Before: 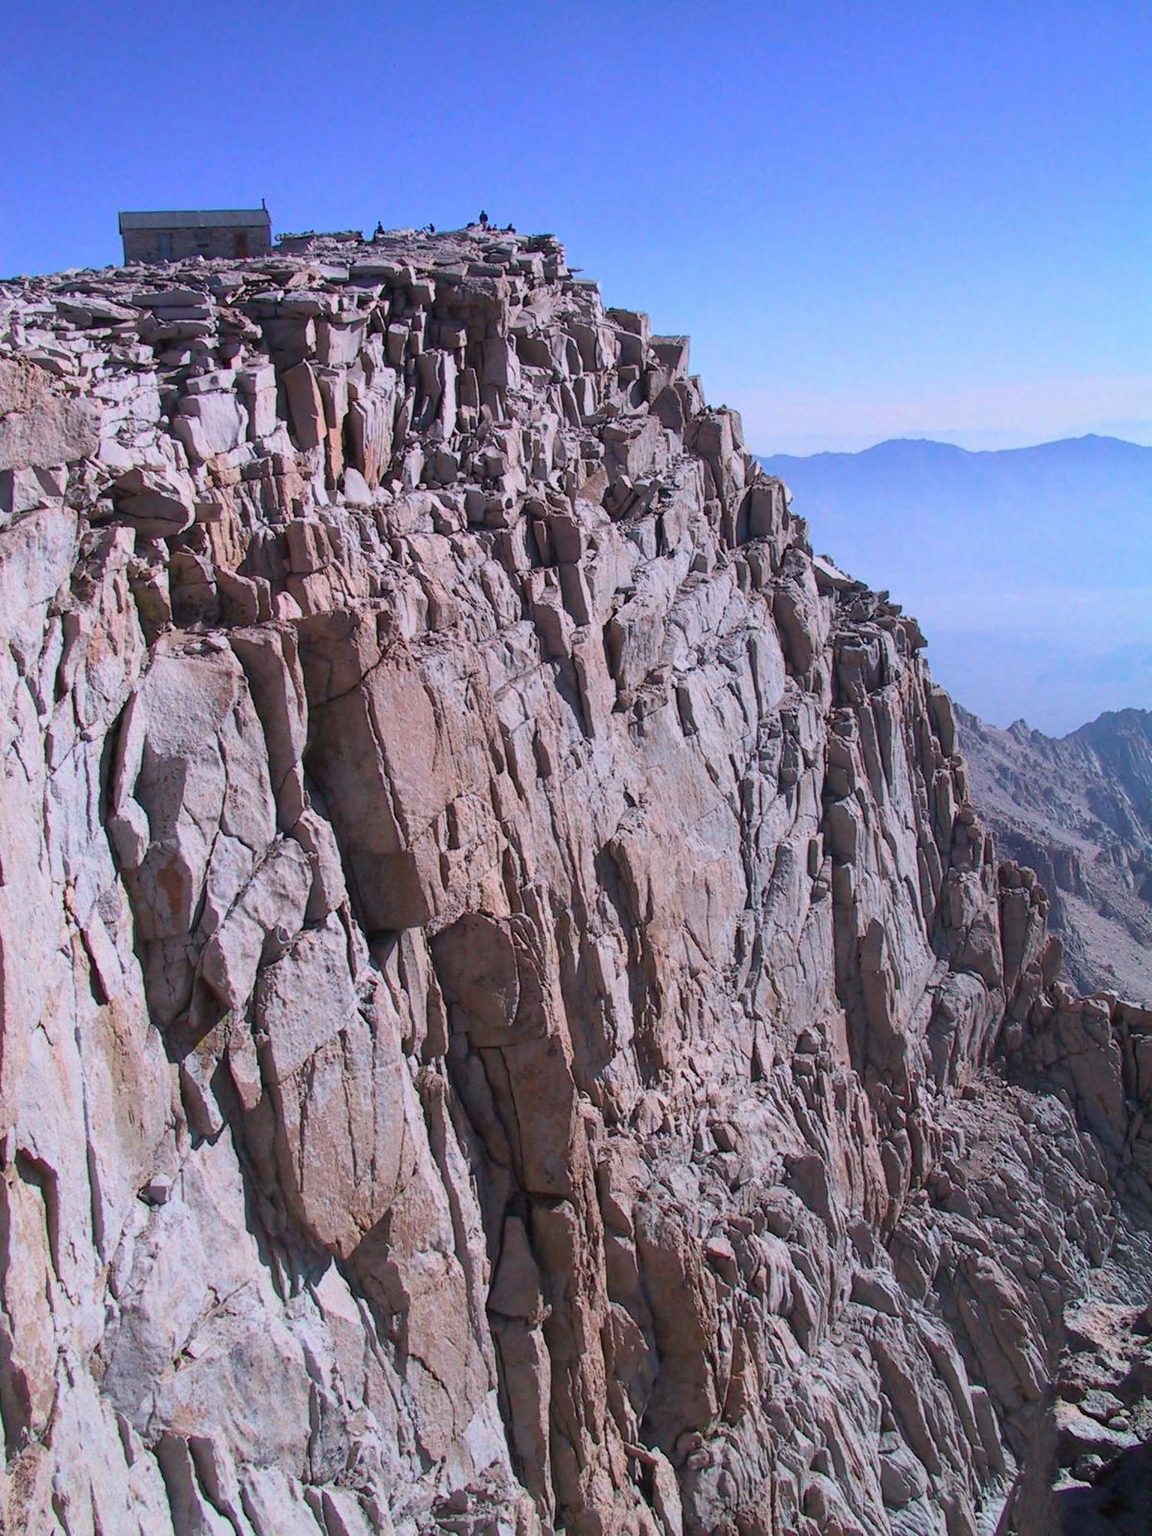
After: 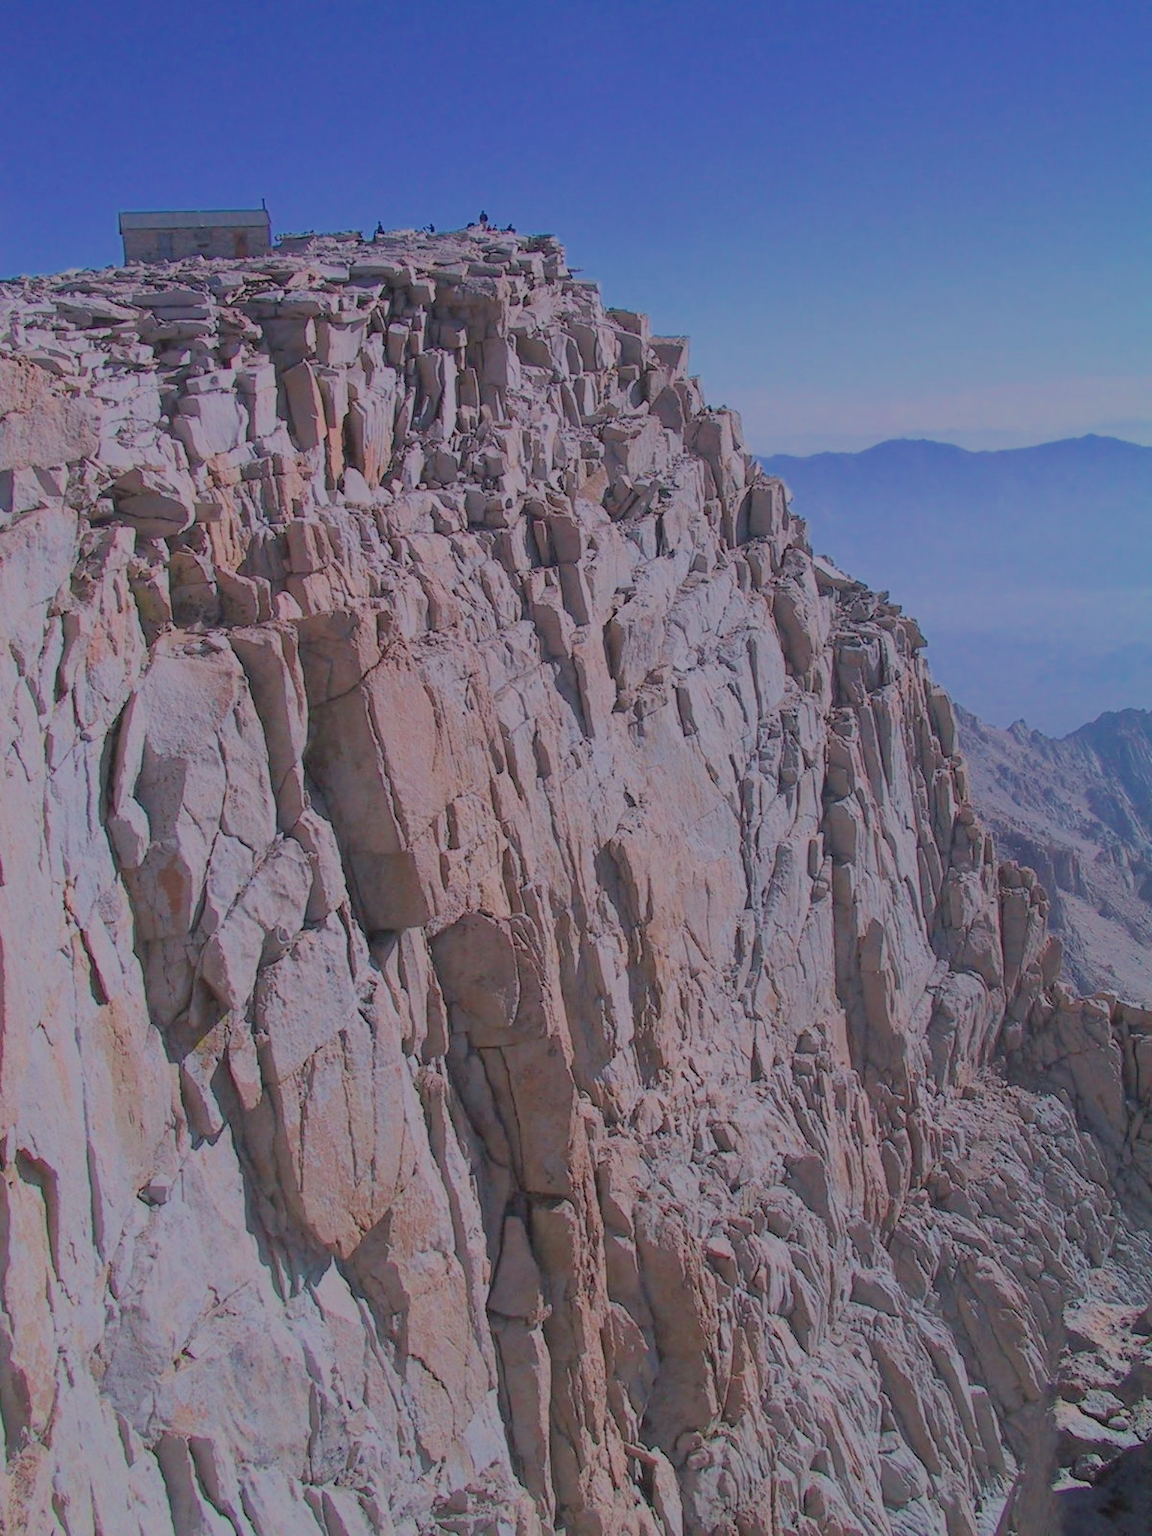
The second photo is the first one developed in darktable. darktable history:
filmic rgb: black relative exposure -15.95 EV, white relative exposure 7.98 EV, hardness 4.14, latitude 49.2%, contrast 0.516, color science v6 (2022)
